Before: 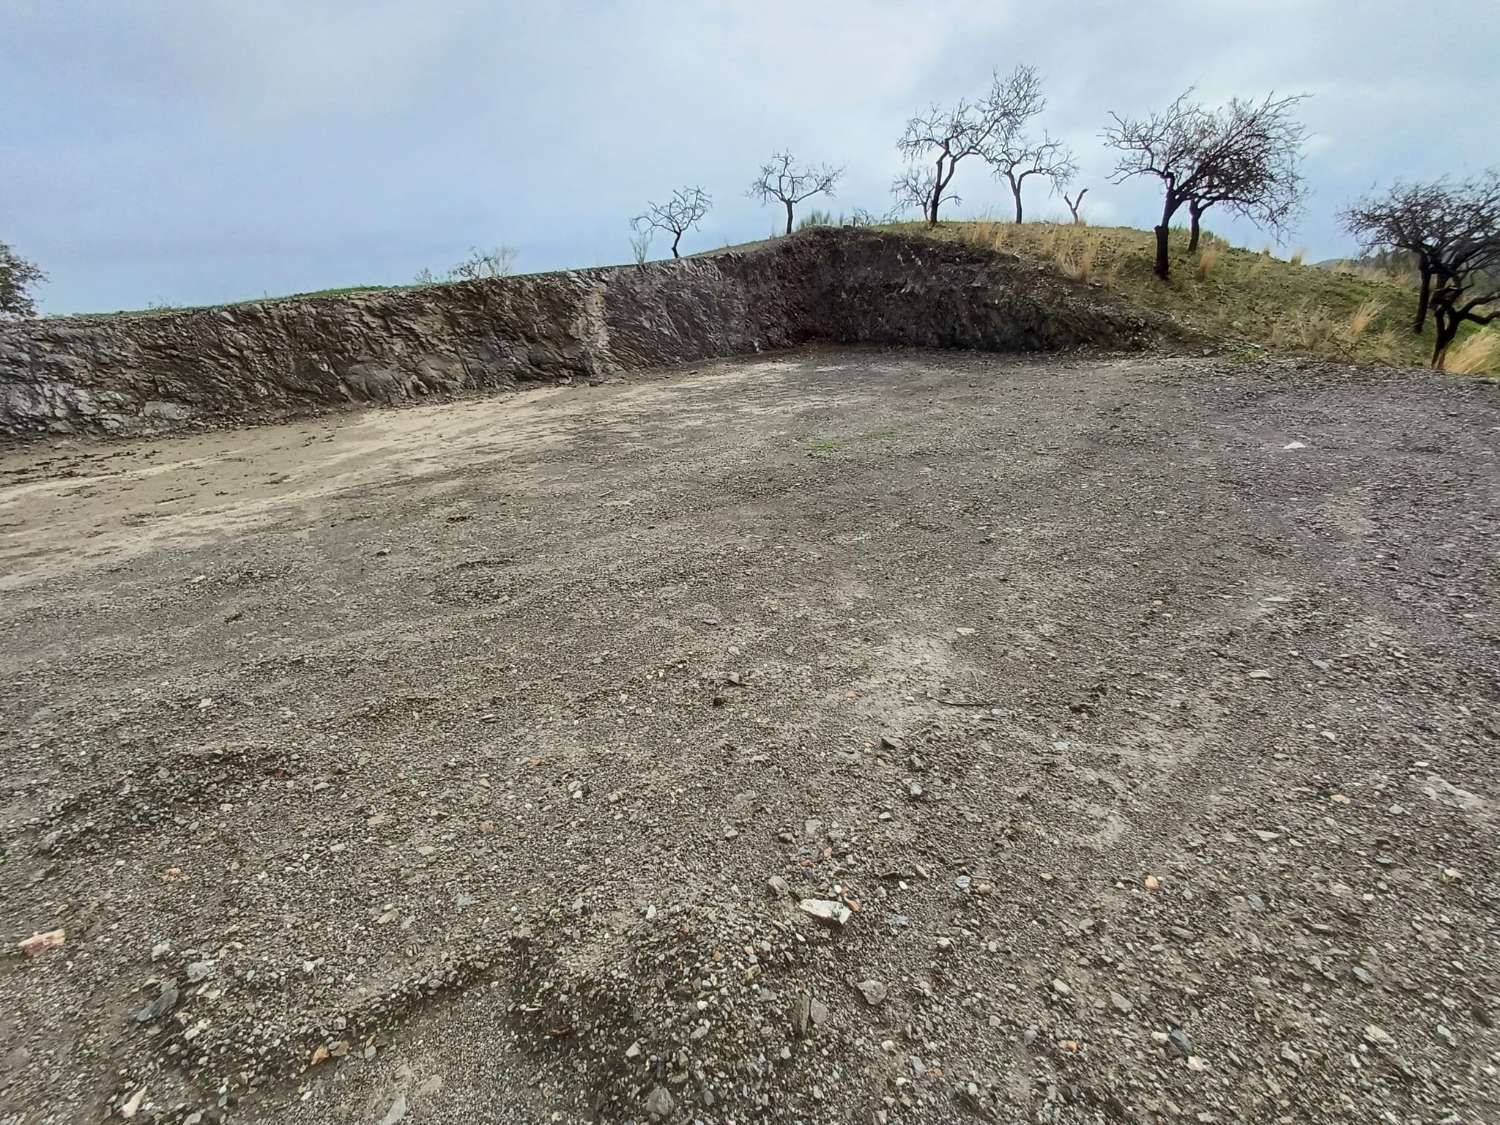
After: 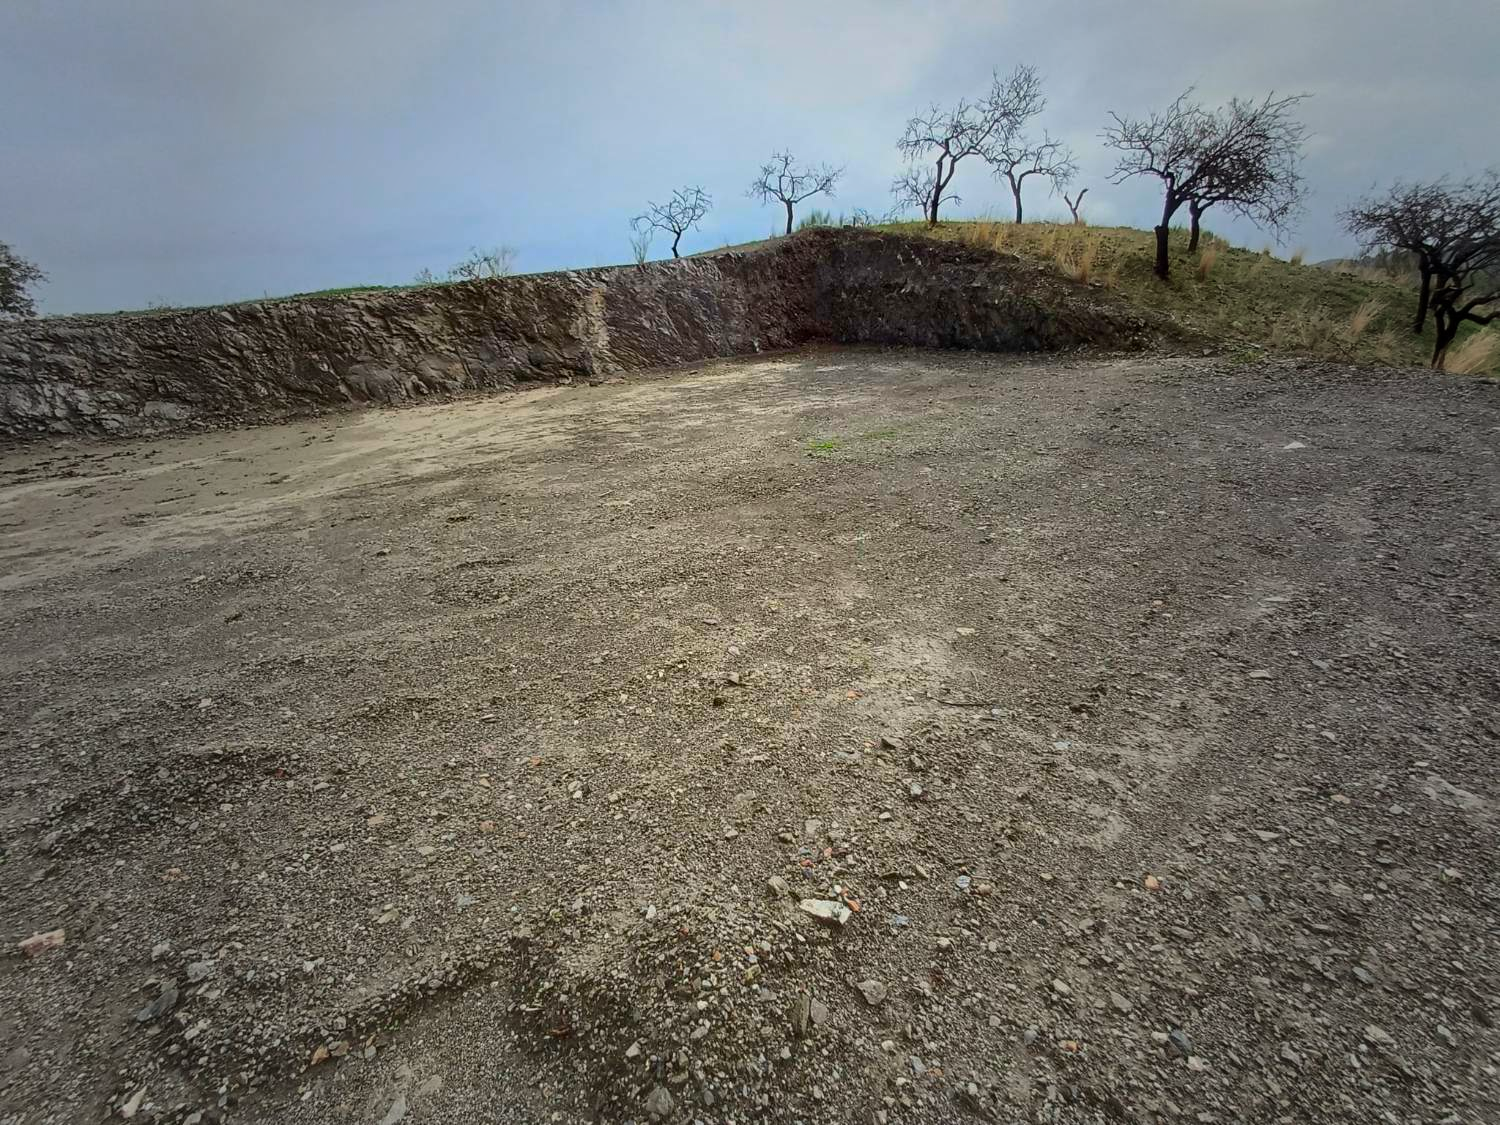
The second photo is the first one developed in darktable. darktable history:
color correction: highlights b* 0.056, saturation 1.83
vignetting: fall-off start 16.62%, fall-off radius 99.13%, width/height ratio 0.715, unbound false
